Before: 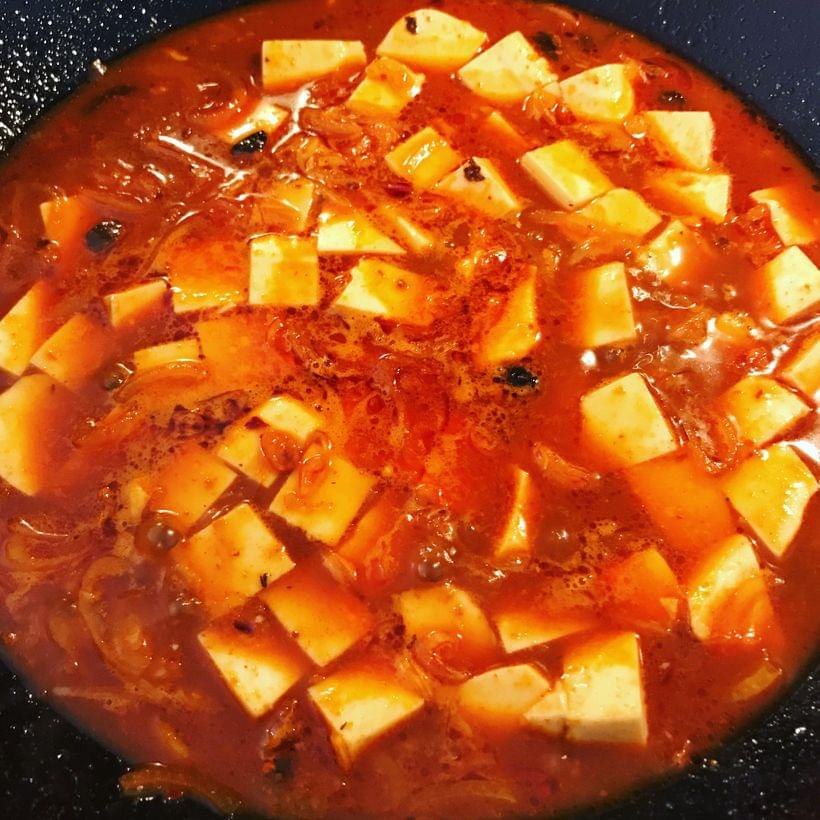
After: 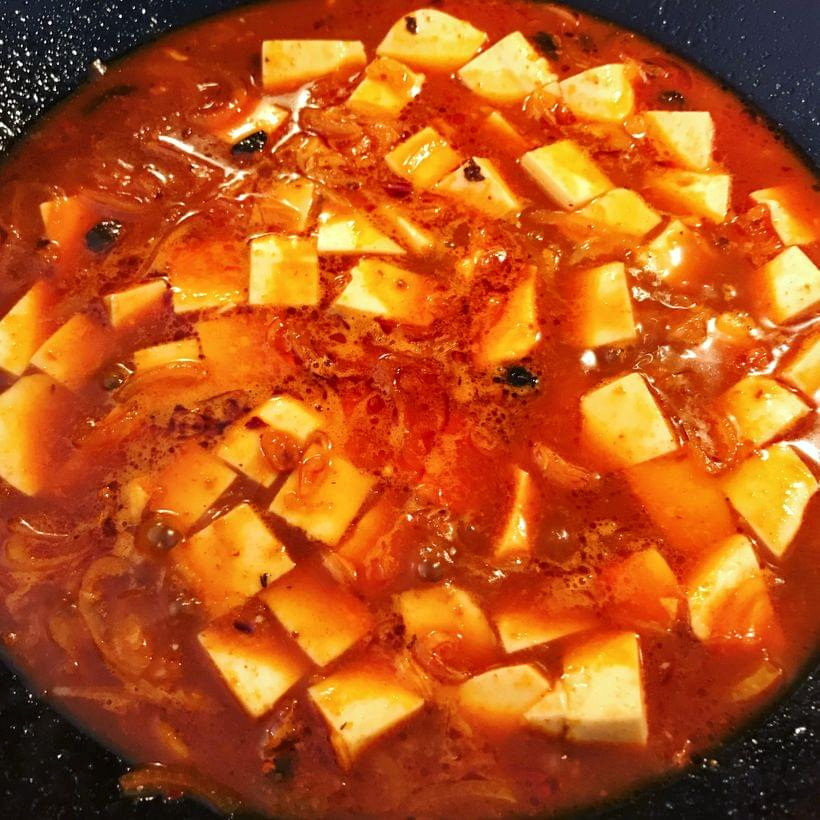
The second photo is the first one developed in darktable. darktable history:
color correction: highlights a* -0.232, highlights b* -0.119
local contrast: mode bilateral grid, contrast 19, coarseness 50, detail 119%, midtone range 0.2
